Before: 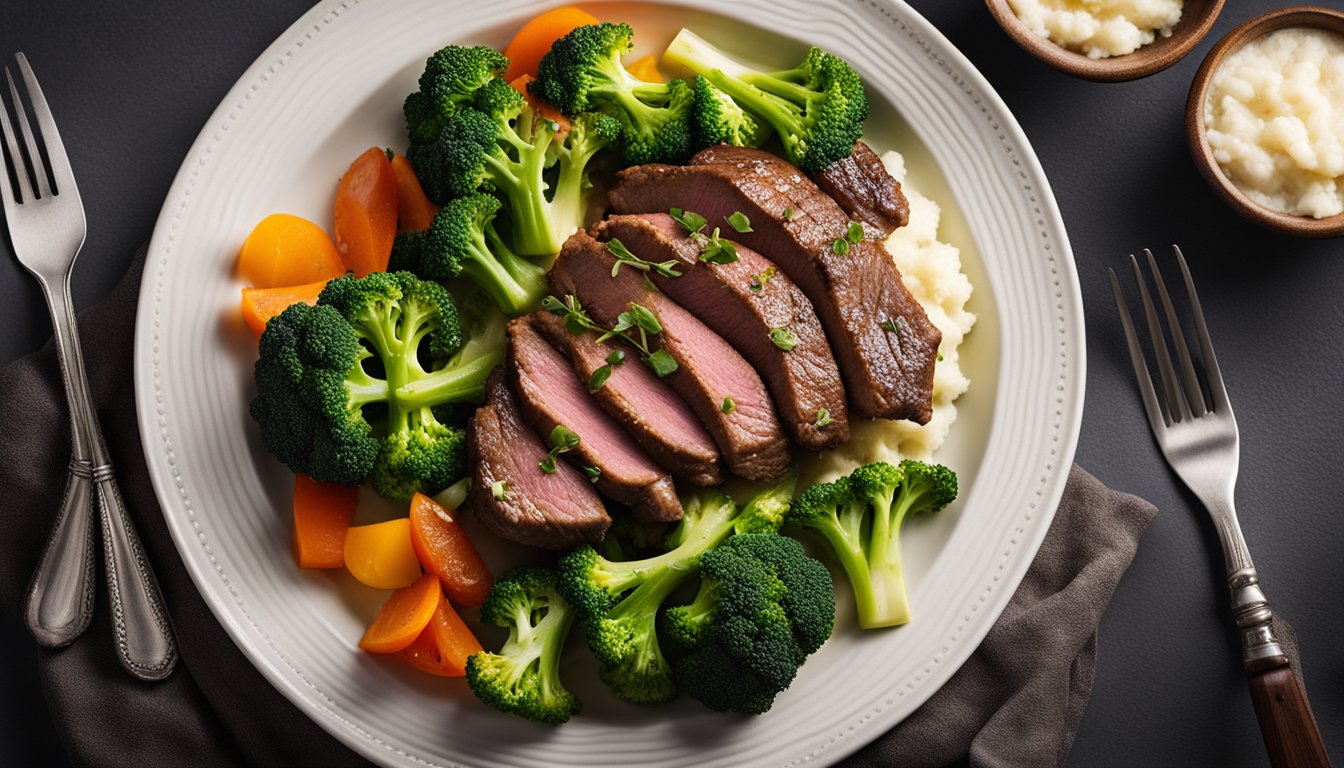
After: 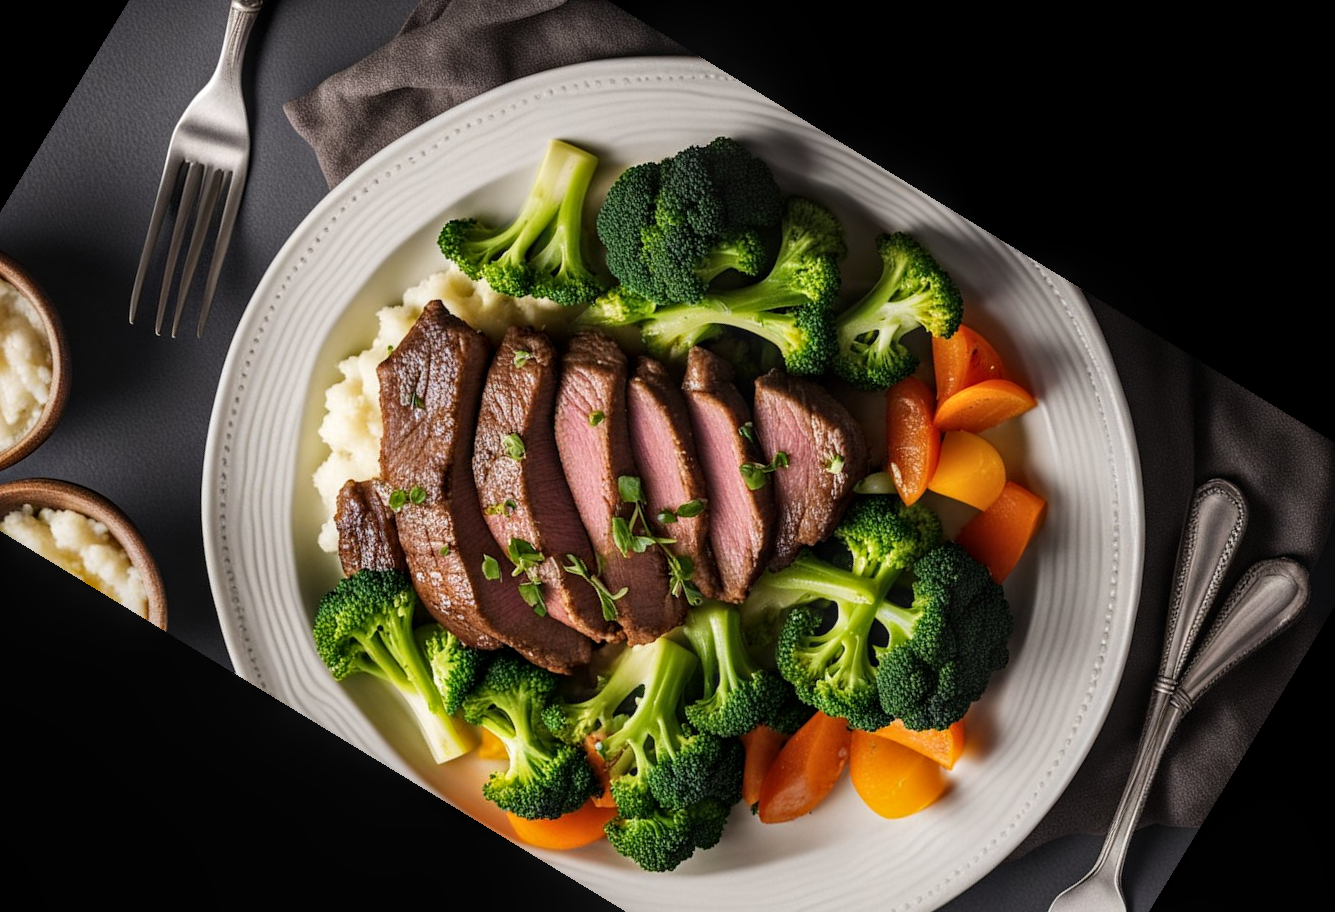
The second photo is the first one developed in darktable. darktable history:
crop and rotate: angle 148.68°, left 9.111%, top 15.603%, right 4.588%, bottom 17.041%
local contrast: on, module defaults
